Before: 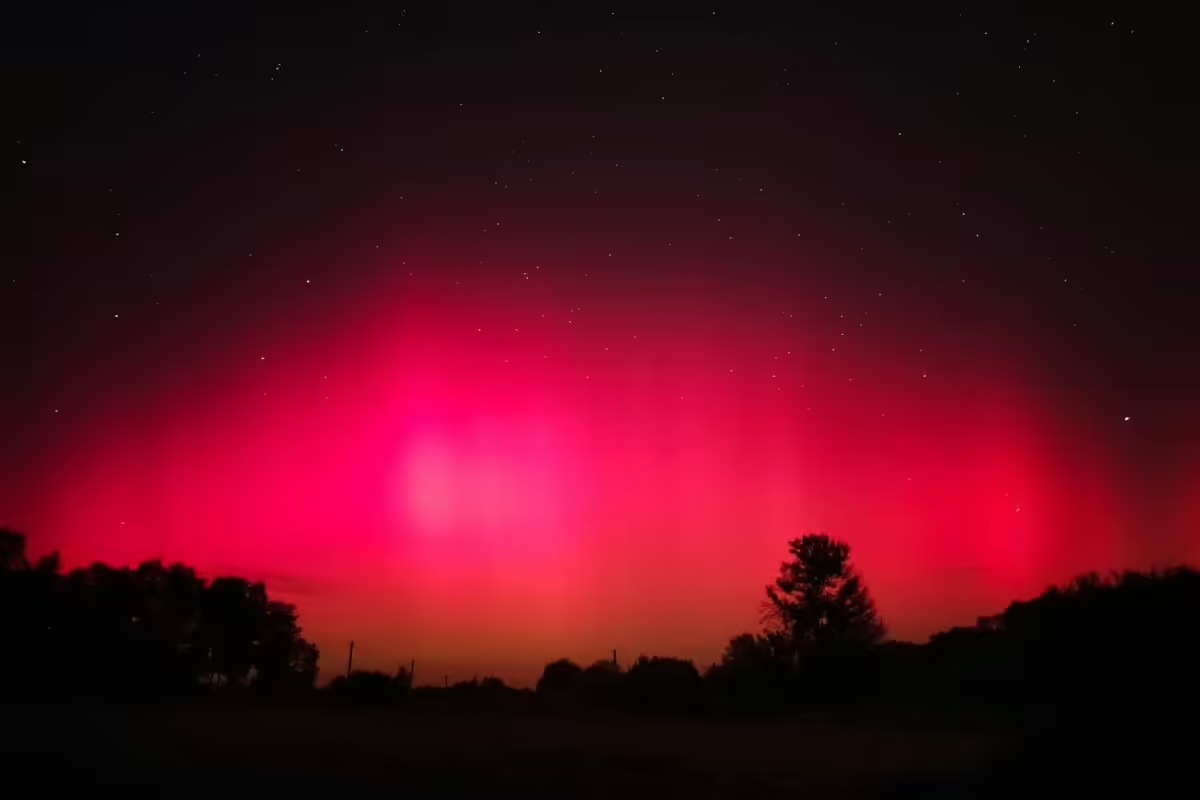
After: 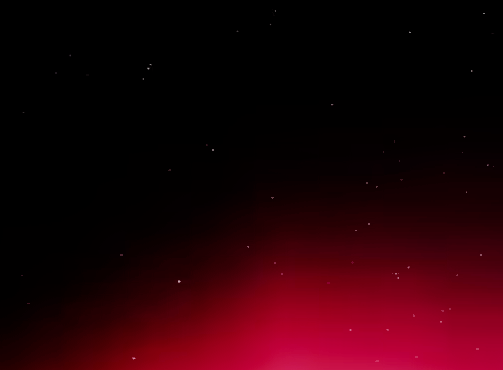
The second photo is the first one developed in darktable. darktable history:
filmic rgb: middle gray luminance 18%, black relative exposure -7.5 EV, white relative exposure 8.5 EV, threshold 6 EV, target black luminance 0%, hardness 2.23, latitude 18.37%, contrast 0.878, highlights saturation mix 5%, shadows ↔ highlights balance 10.15%, add noise in highlights 0, preserve chrominance no, color science v3 (2019), use custom middle-gray values true, iterations of high-quality reconstruction 0, contrast in highlights soft, enable highlight reconstruction true
crop and rotate: left 10.817%, top 0.062%, right 47.194%, bottom 53.626%
